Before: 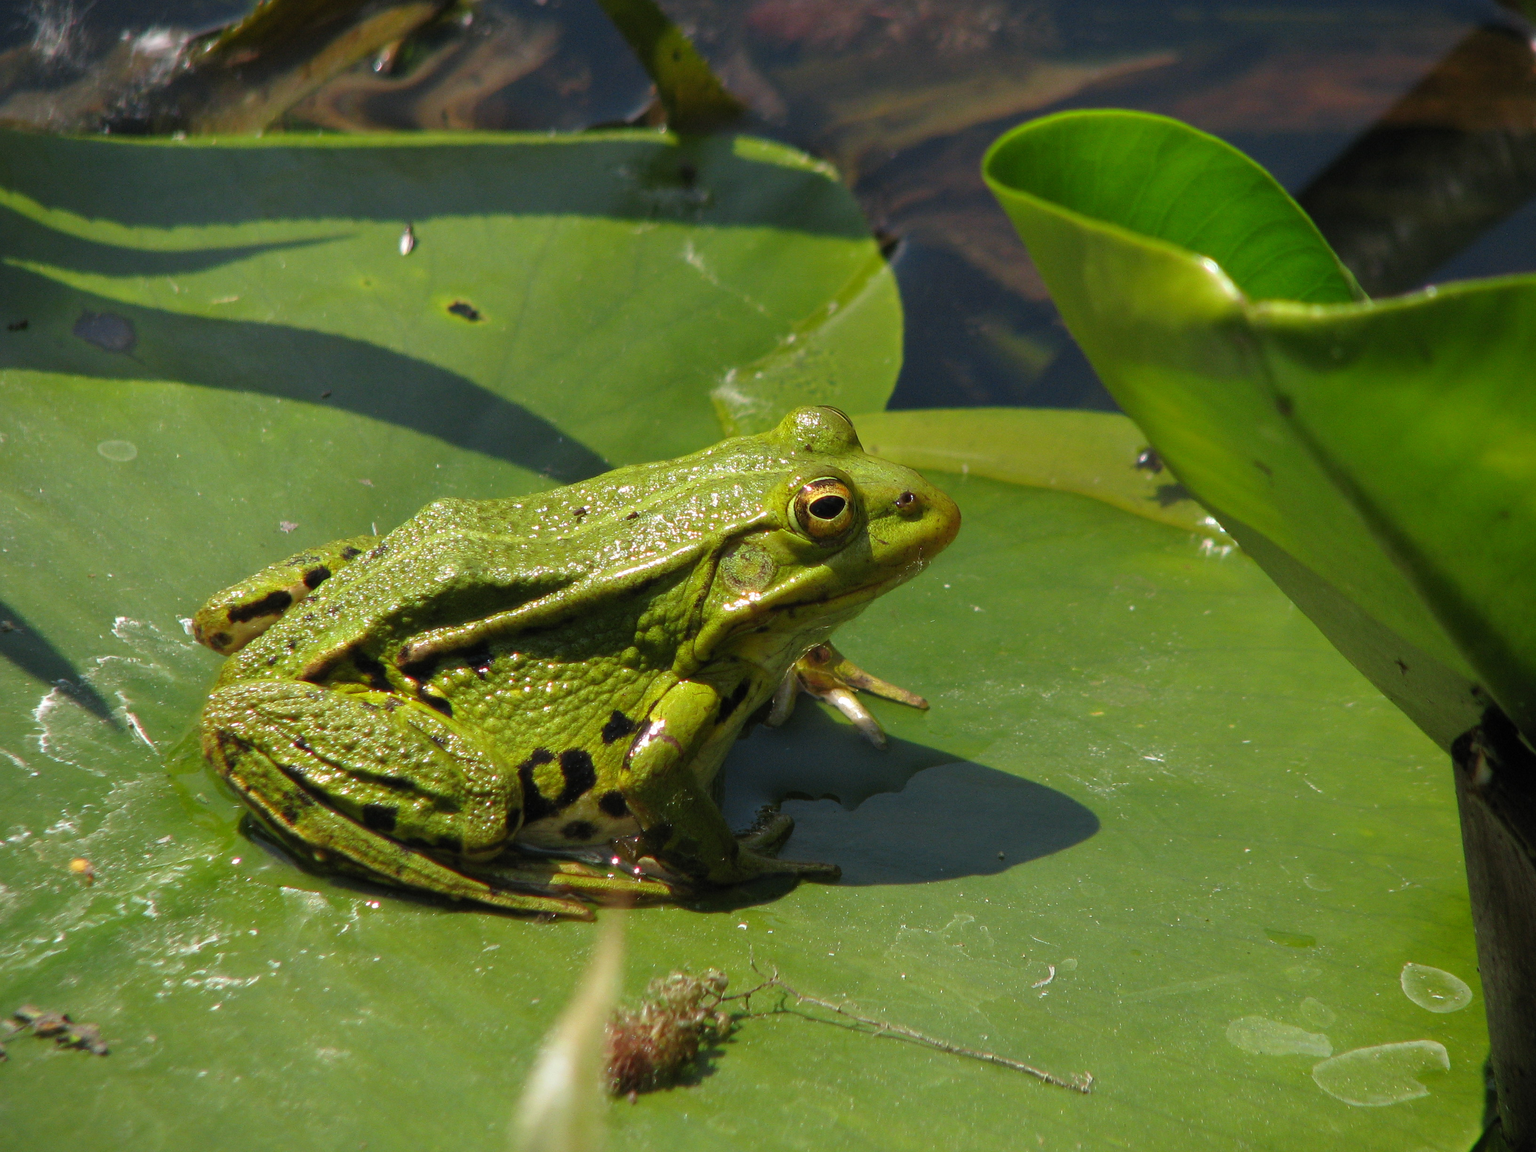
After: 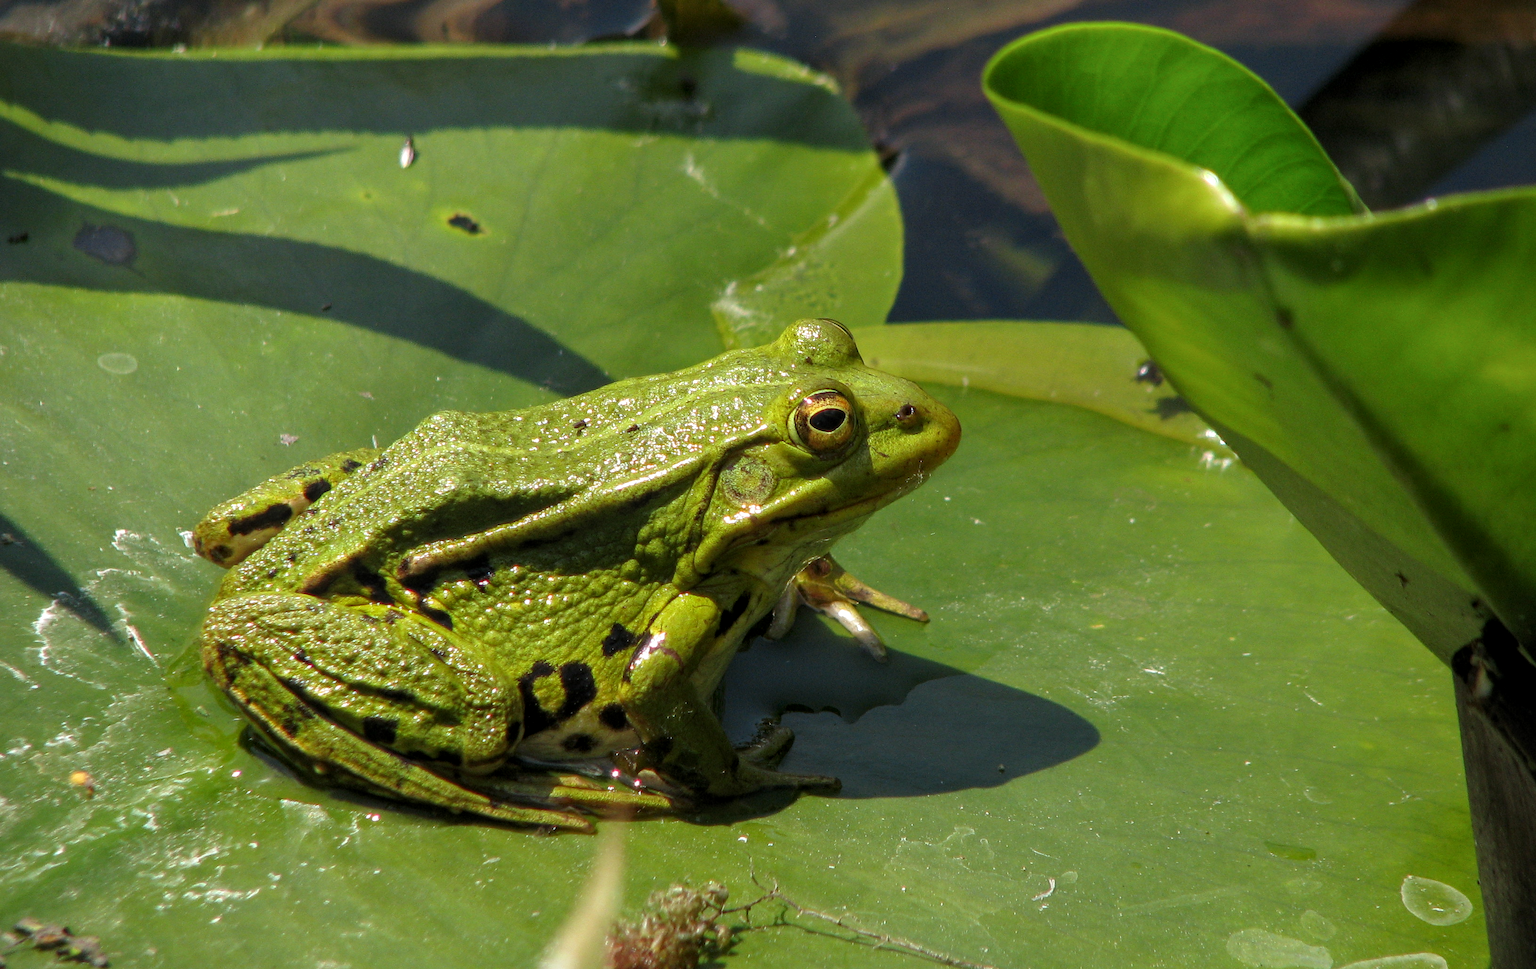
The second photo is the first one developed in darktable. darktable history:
crop: top 7.625%, bottom 8.027%
local contrast: on, module defaults
